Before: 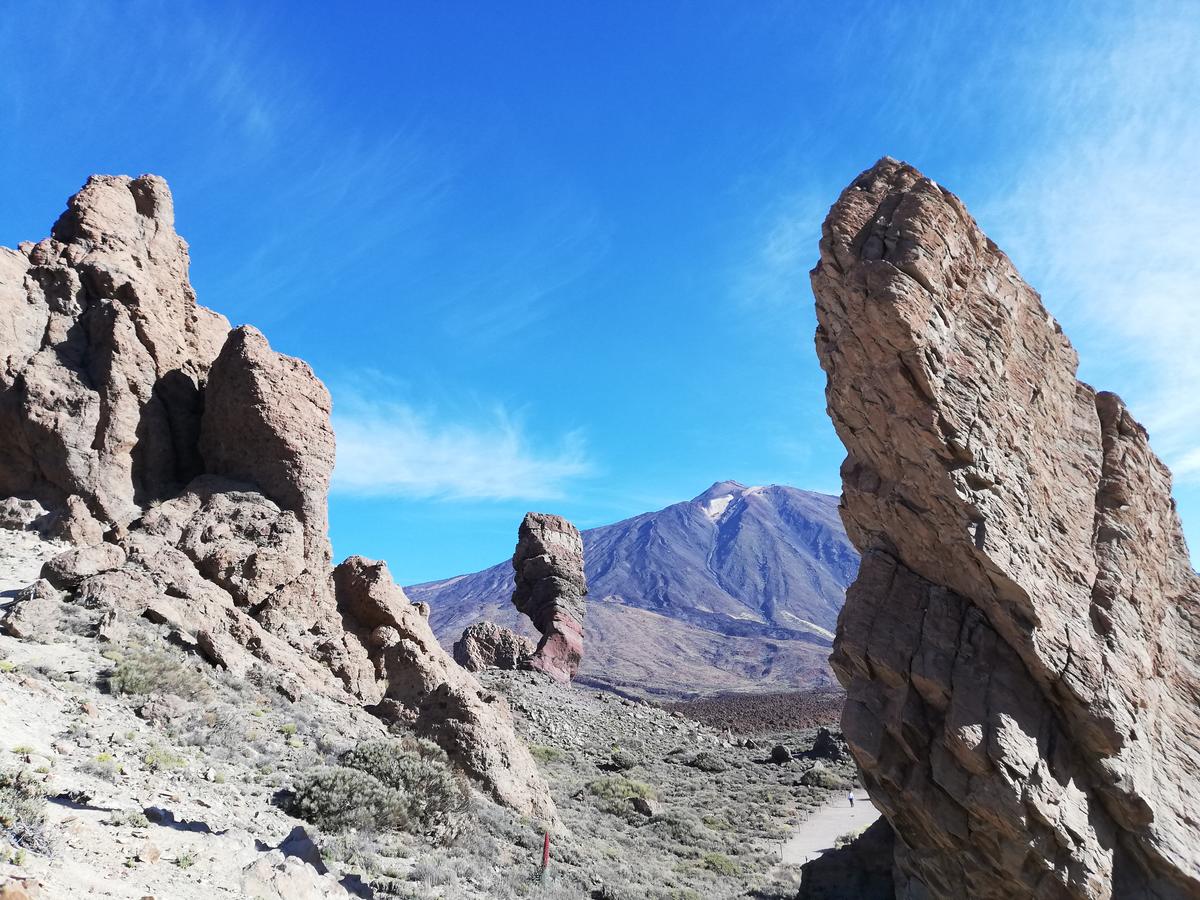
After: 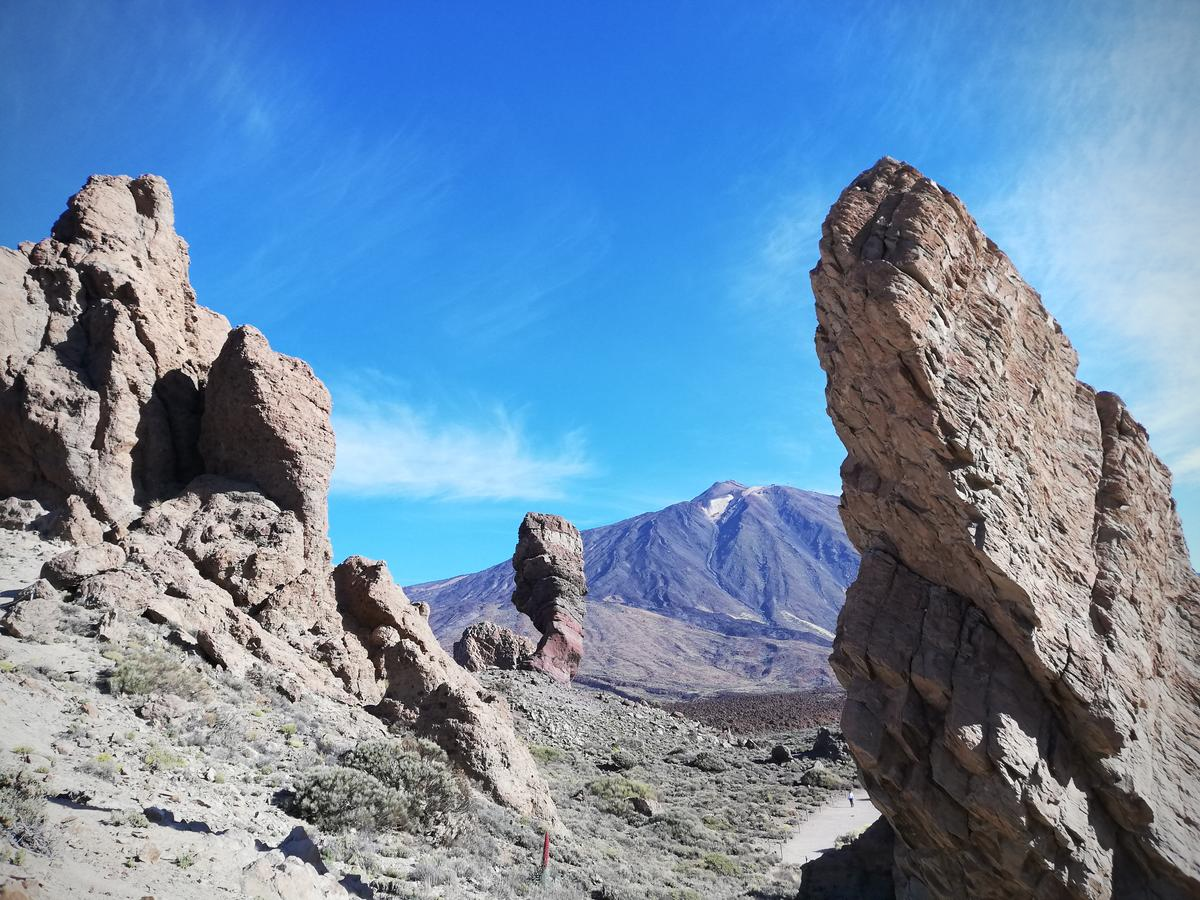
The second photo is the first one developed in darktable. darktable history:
vignetting: brightness -0.582, saturation -0.126
